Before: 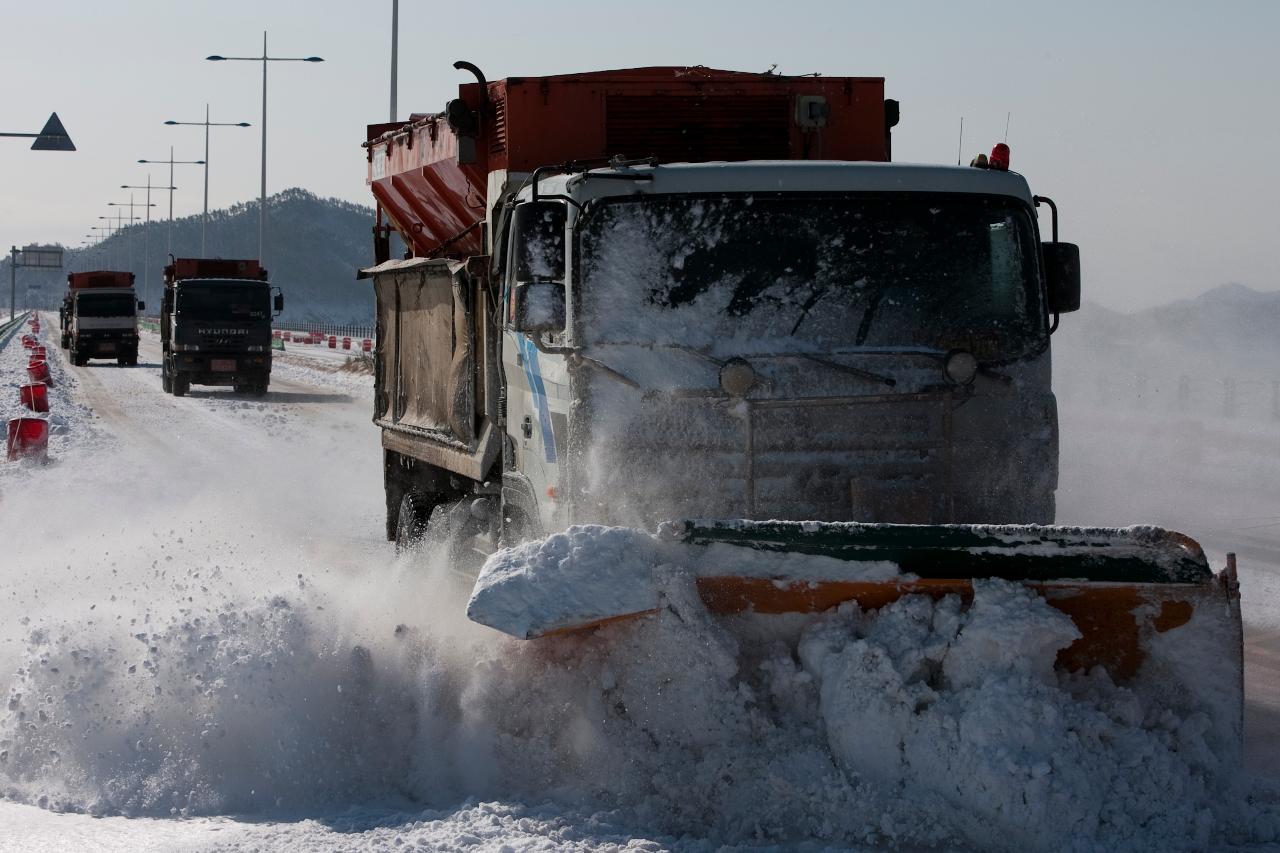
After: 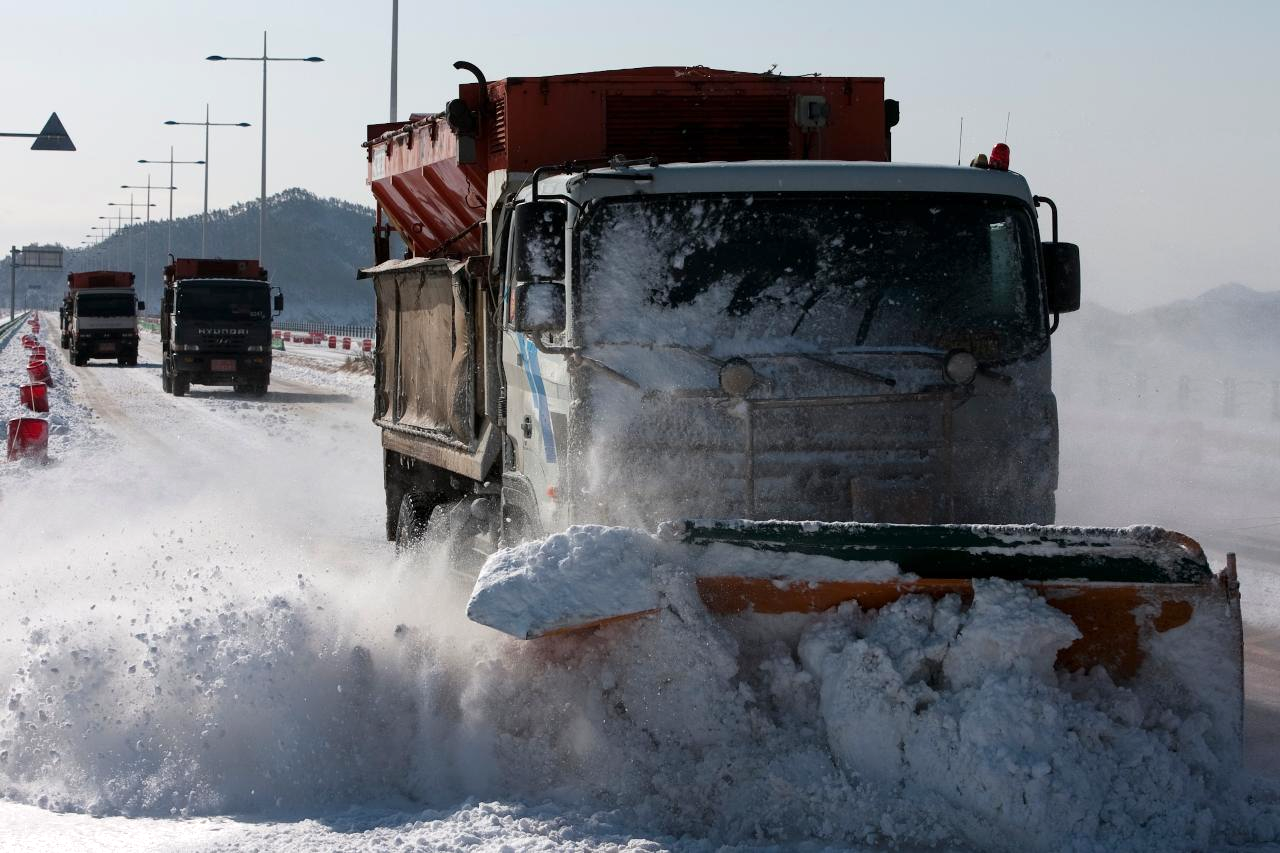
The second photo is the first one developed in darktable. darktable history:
exposure: exposure 0.367 EV, compensate highlight preservation false
